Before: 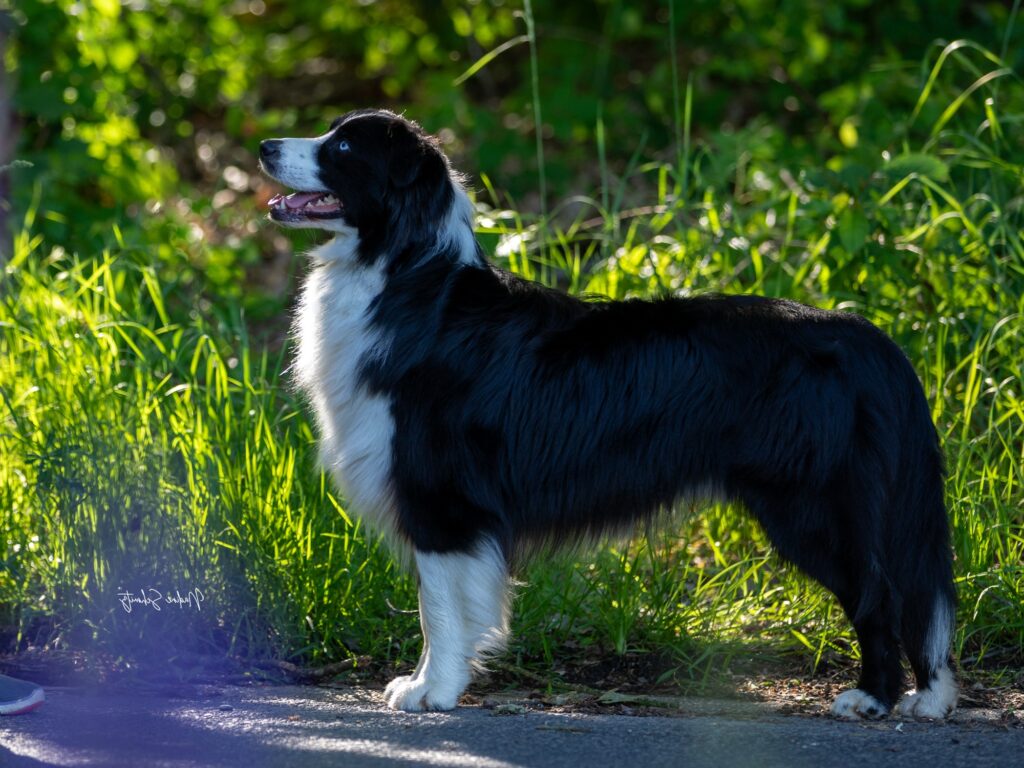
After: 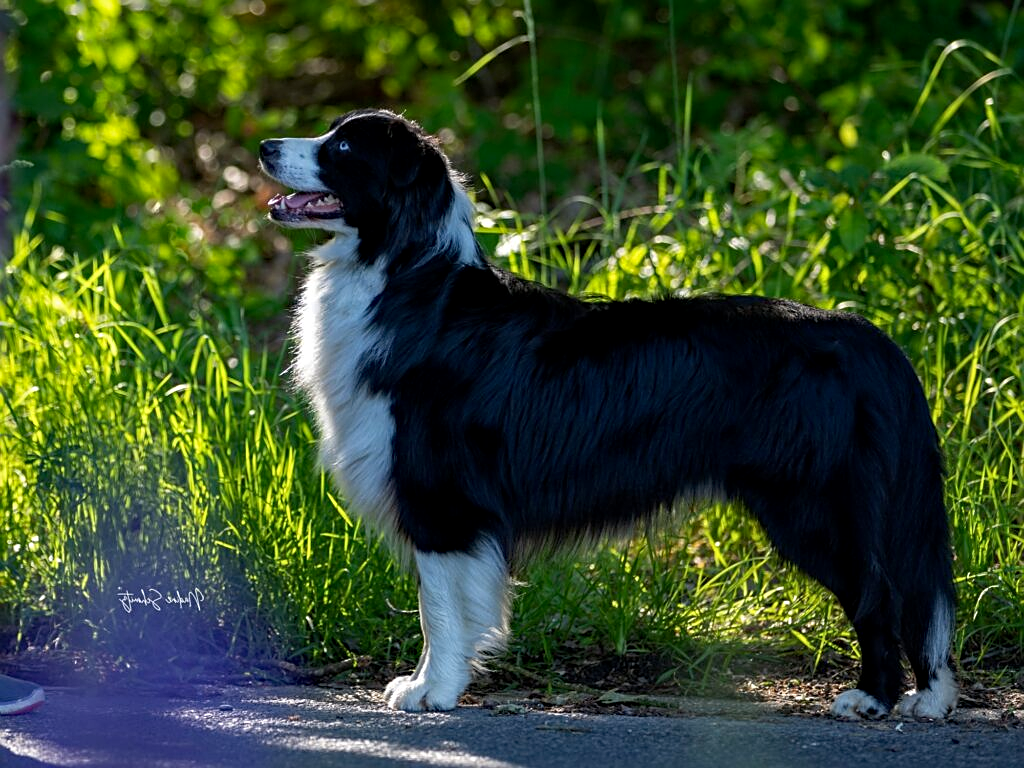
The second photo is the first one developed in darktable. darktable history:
haze removal: adaptive false
exposure: black level correction 0.001, compensate highlight preservation false
sharpen: on, module defaults
